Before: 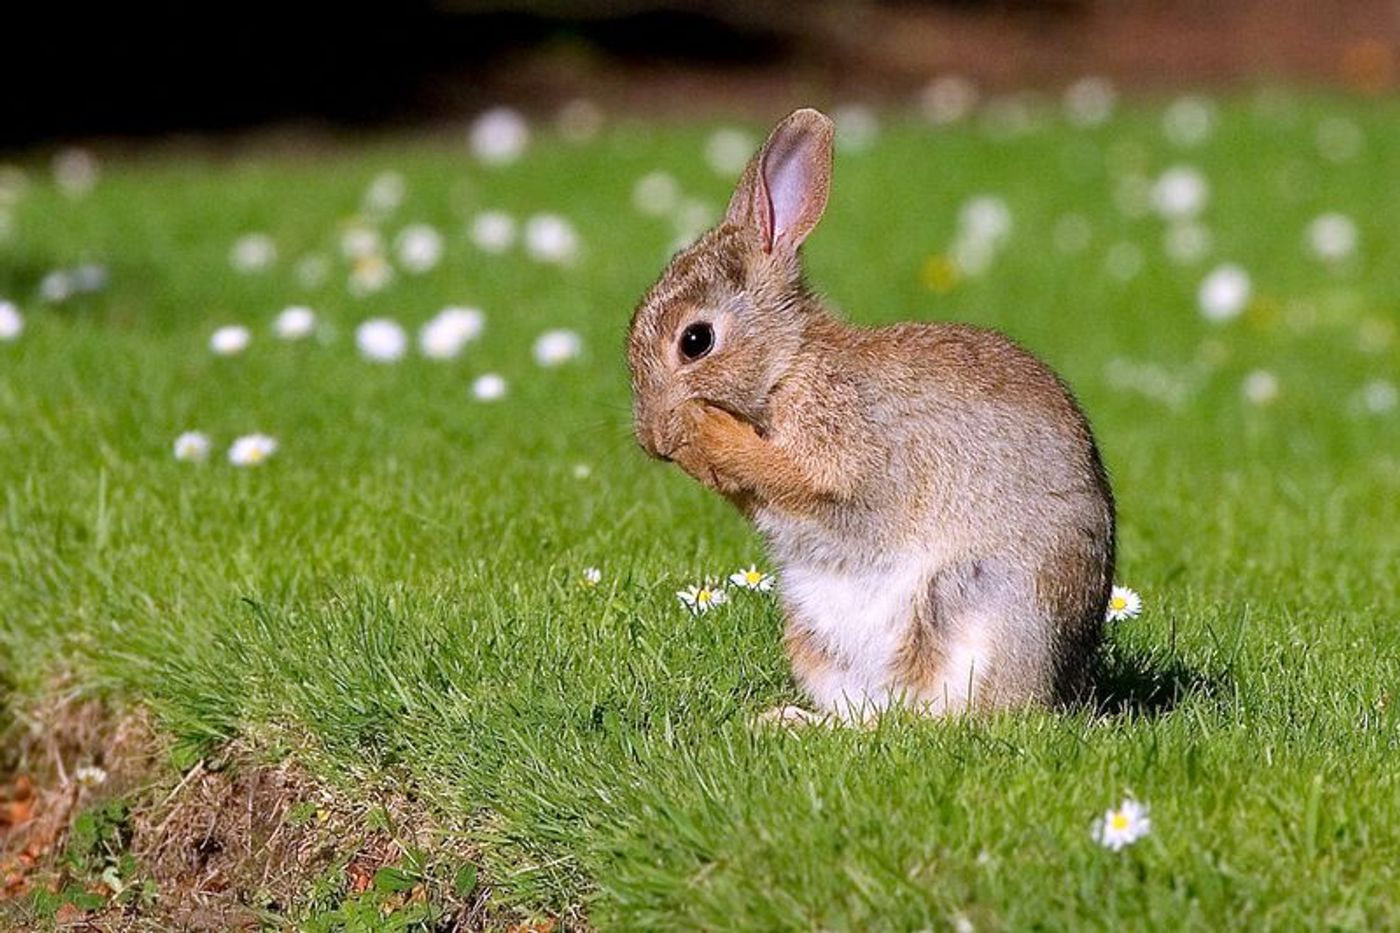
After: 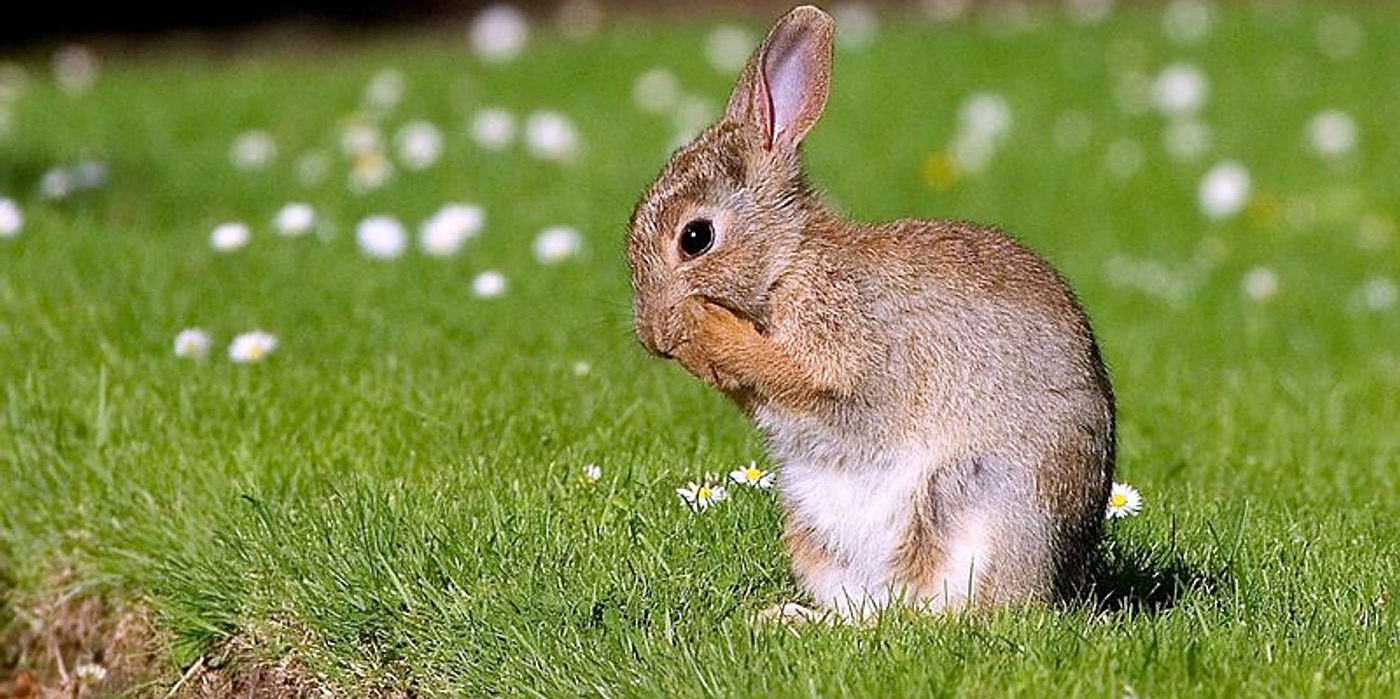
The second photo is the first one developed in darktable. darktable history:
crop: top 11.051%, bottom 13.944%
sharpen: on, module defaults
